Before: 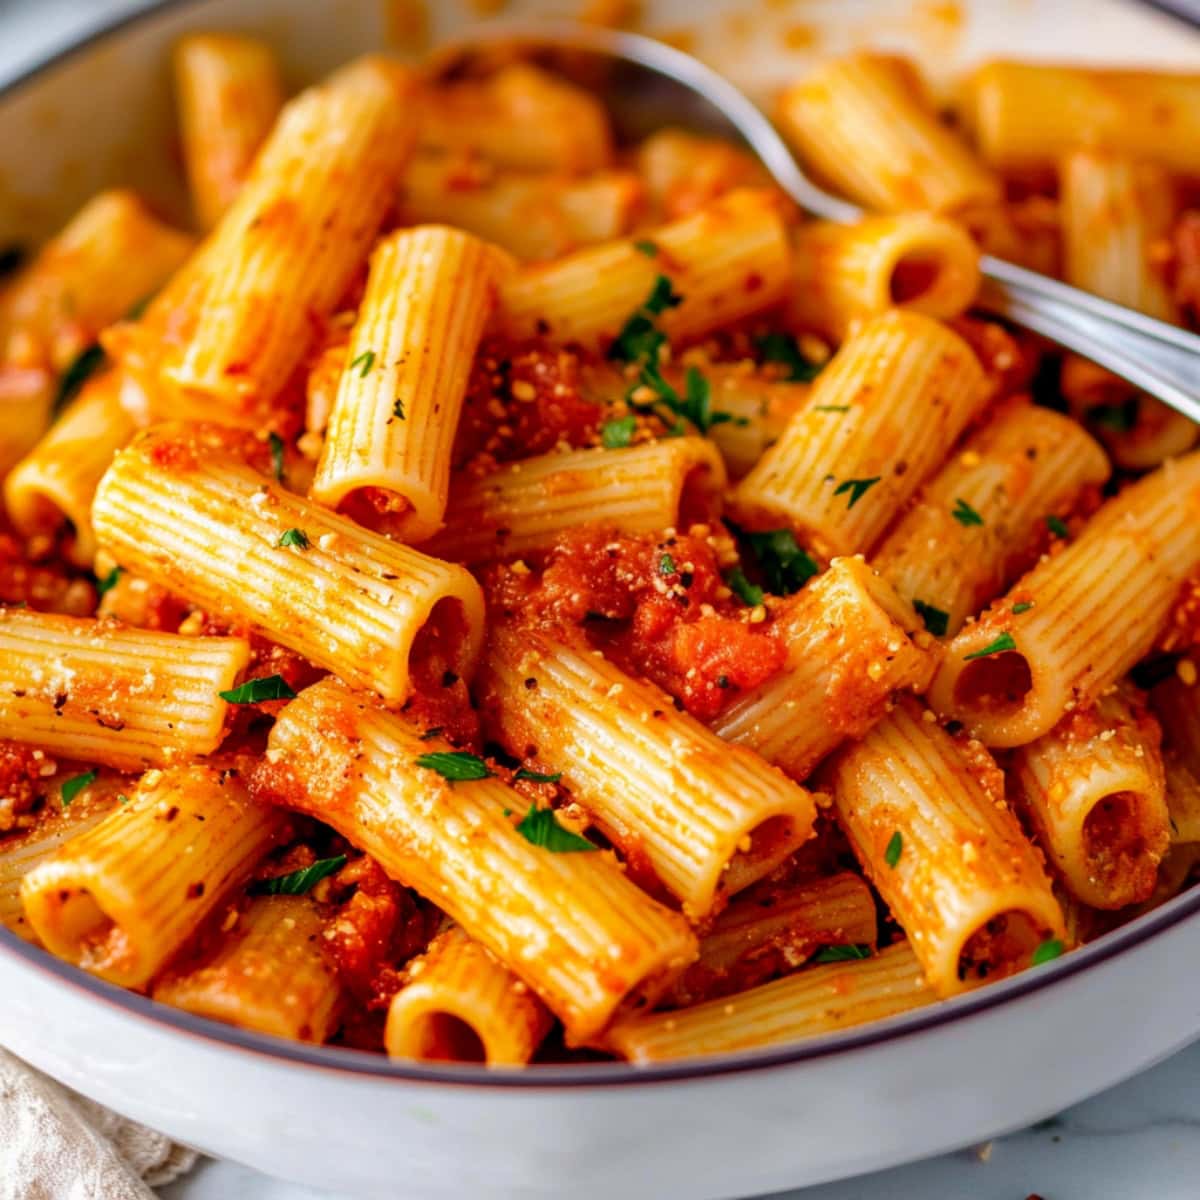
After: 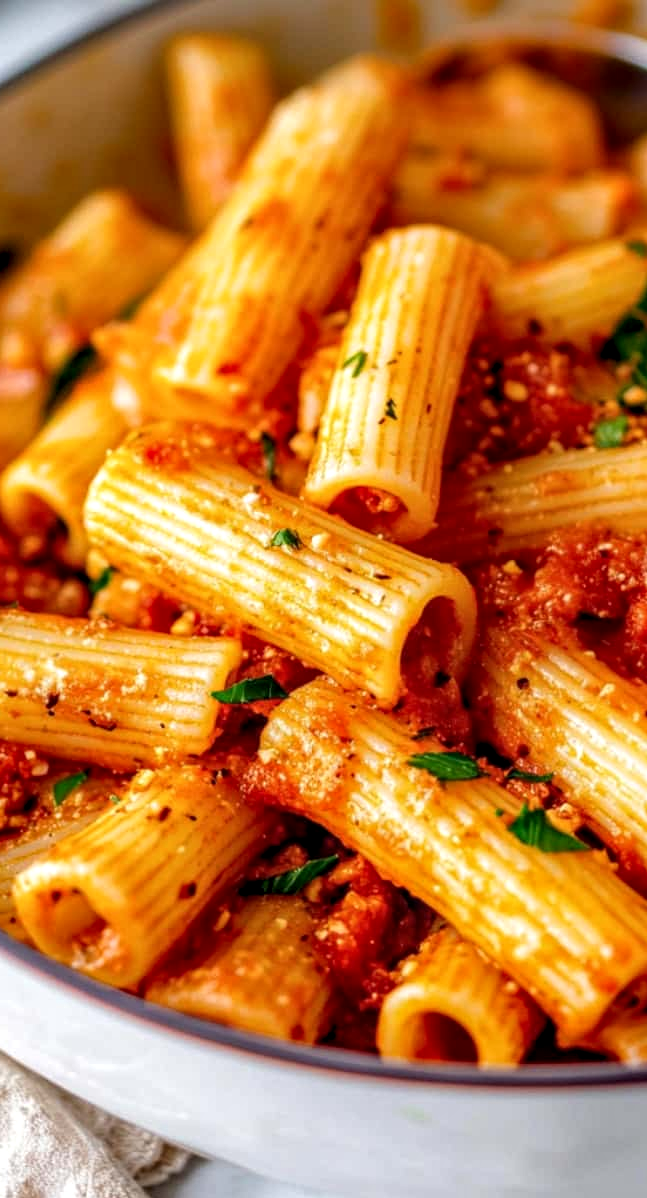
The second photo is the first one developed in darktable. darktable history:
crop: left 0.698%, right 45.344%, bottom 0.086%
local contrast: detail 130%
